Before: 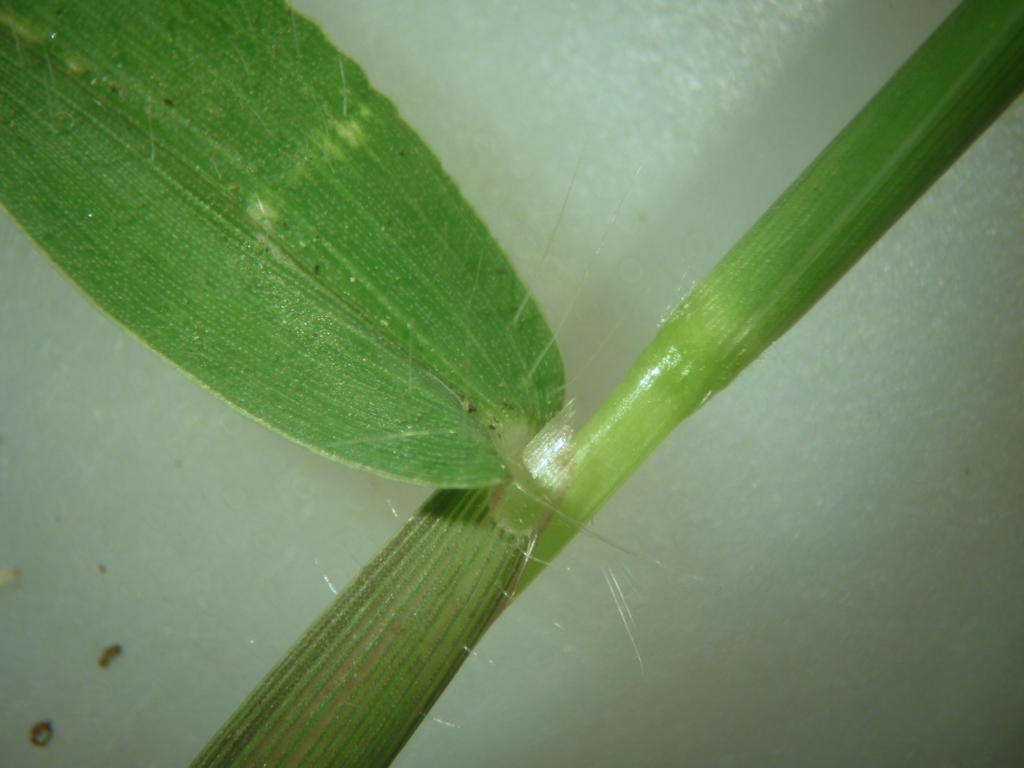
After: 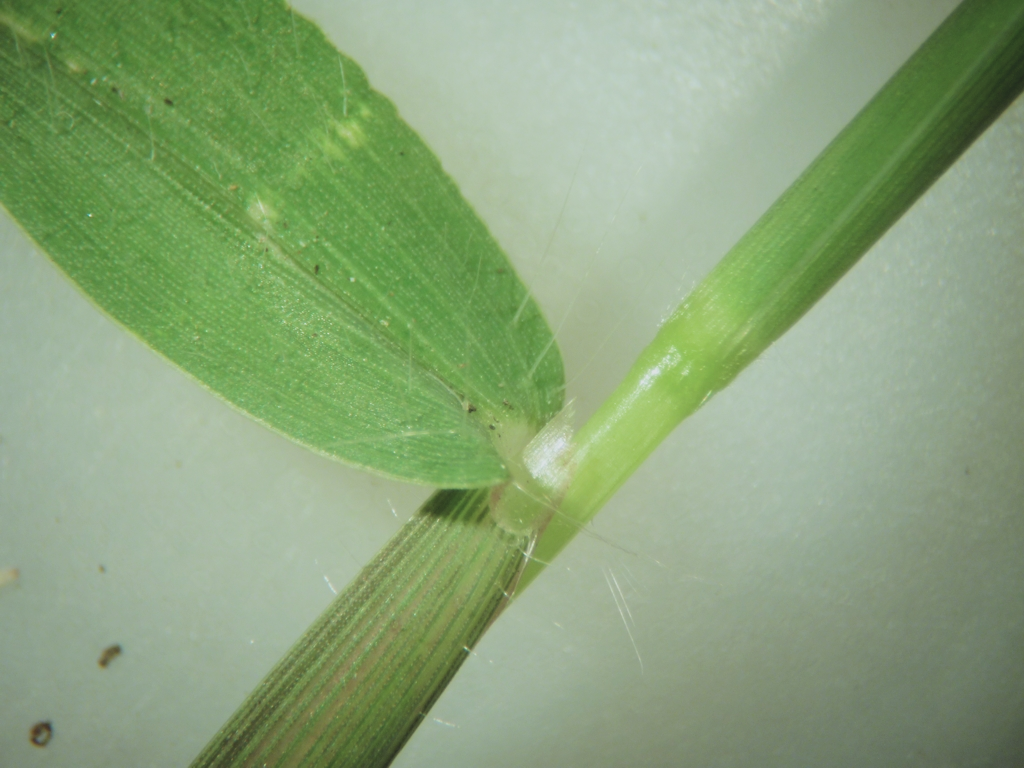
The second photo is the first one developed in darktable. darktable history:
exposure: black level correction -0.002, exposure 0.54 EV, compensate highlight preservation false
filmic rgb: black relative exposure -5 EV, hardness 2.88, contrast 1.3, highlights saturation mix -30%
contrast brightness saturation: contrast -0.15, brightness 0.05, saturation -0.12
